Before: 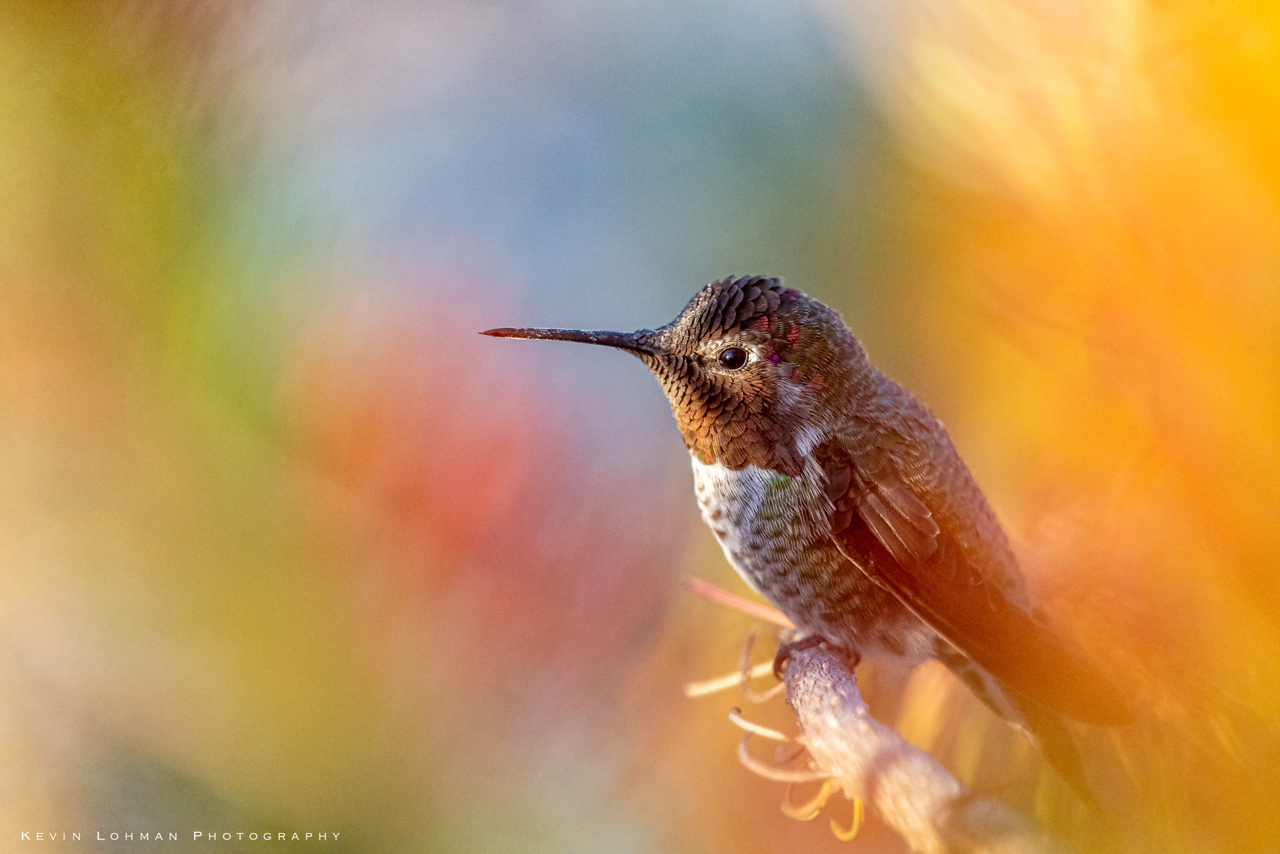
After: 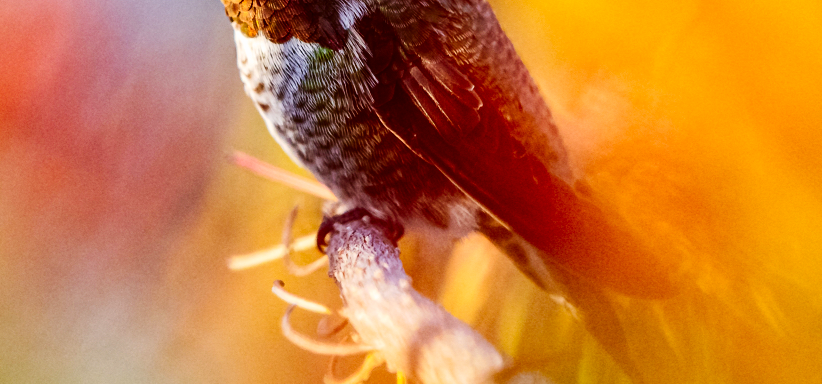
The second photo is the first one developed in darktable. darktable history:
contrast brightness saturation: contrast 0.211, brightness -0.11, saturation 0.205
tone curve: curves: ch0 [(0, 0) (0.037, 0.025) (0.131, 0.093) (0.275, 0.256) (0.476, 0.517) (0.607, 0.667) (0.691, 0.745) (0.789, 0.836) (0.911, 0.925) (0.997, 0.995)]; ch1 [(0, 0) (0.301, 0.3) (0.444, 0.45) (0.493, 0.495) (0.507, 0.503) (0.534, 0.533) (0.582, 0.58) (0.658, 0.693) (0.746, 0.77) (1, 1)]; ch2 [(0, 0) (0.246, 0.233) (0.36, 0.352) (0.415, 0.418) (0.476, 0.492) (0.502, 0.504) (0.525, 0.518) (0.539, 0.544) (0.586, 0.602) (0.634, 0.651) (0.706, 0.727) (0.853, 0.852) (1, 0.951)], preserve colors none
shadows and highlights: shadows 37.53, highlights -27.47, soften with gaussian
crop and rotate: left 35.748%, top 50.171%, bottom 4.802%
